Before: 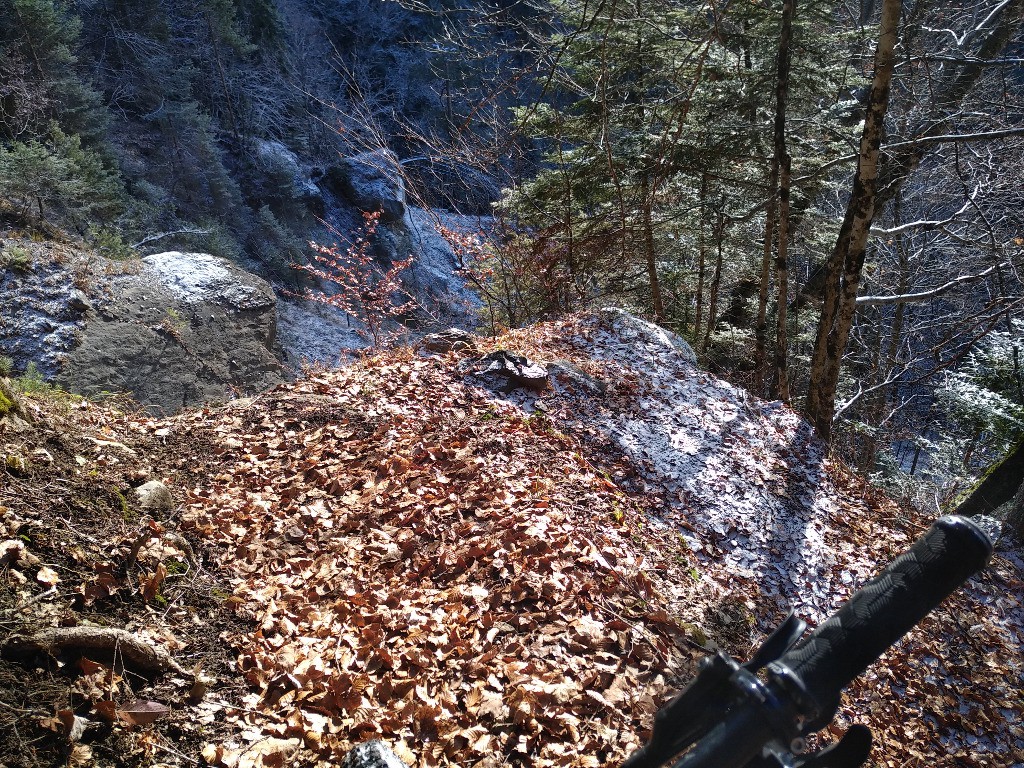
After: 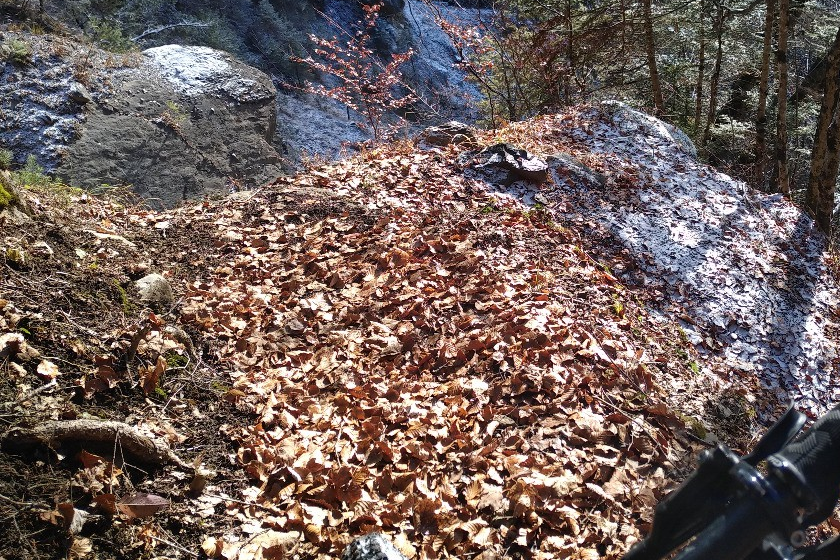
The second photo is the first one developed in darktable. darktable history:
crop: top 26.977%, right 17.953%
